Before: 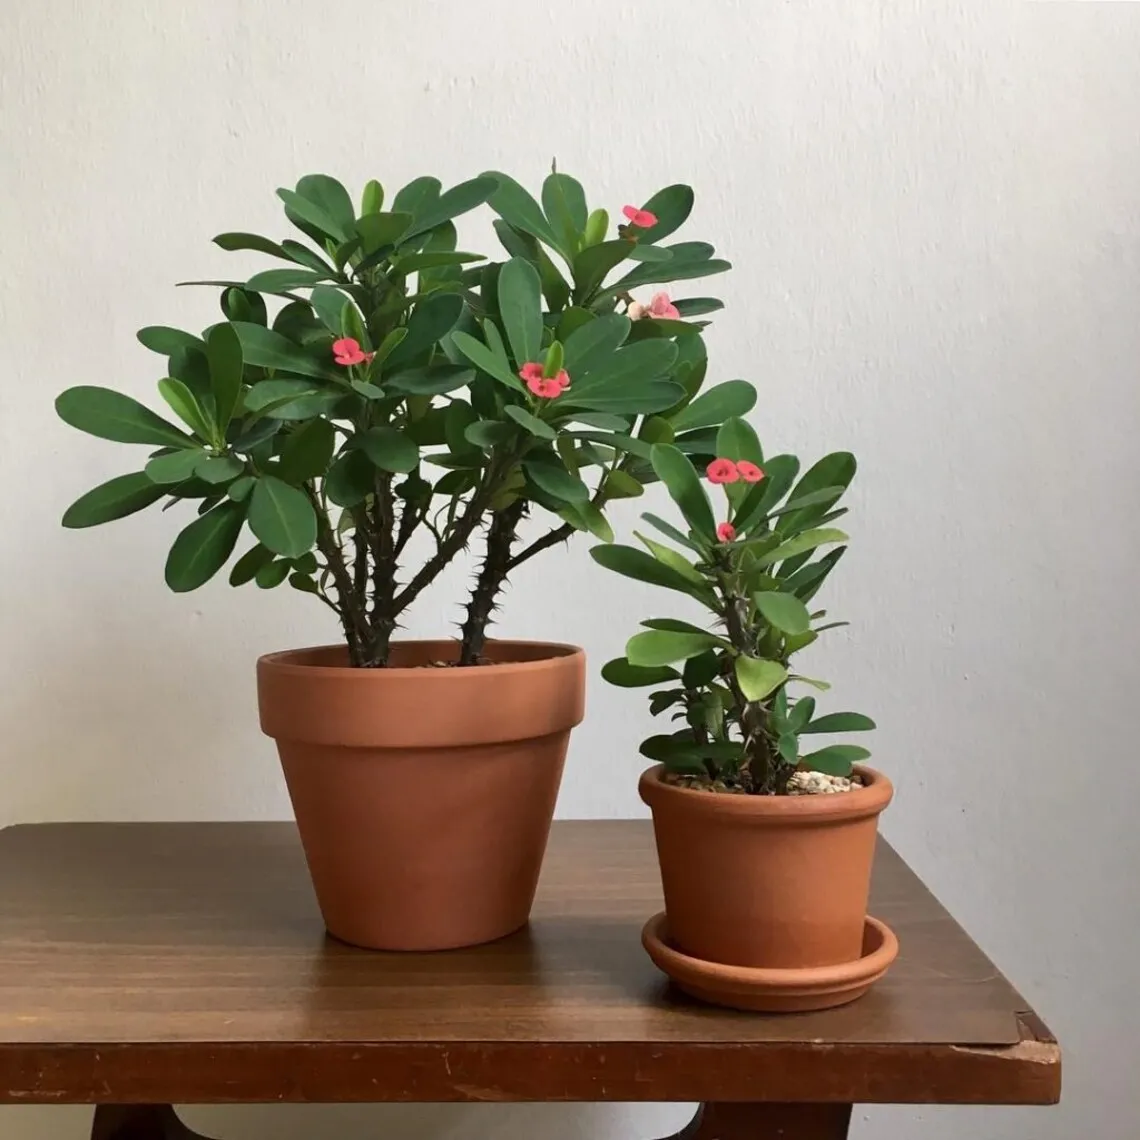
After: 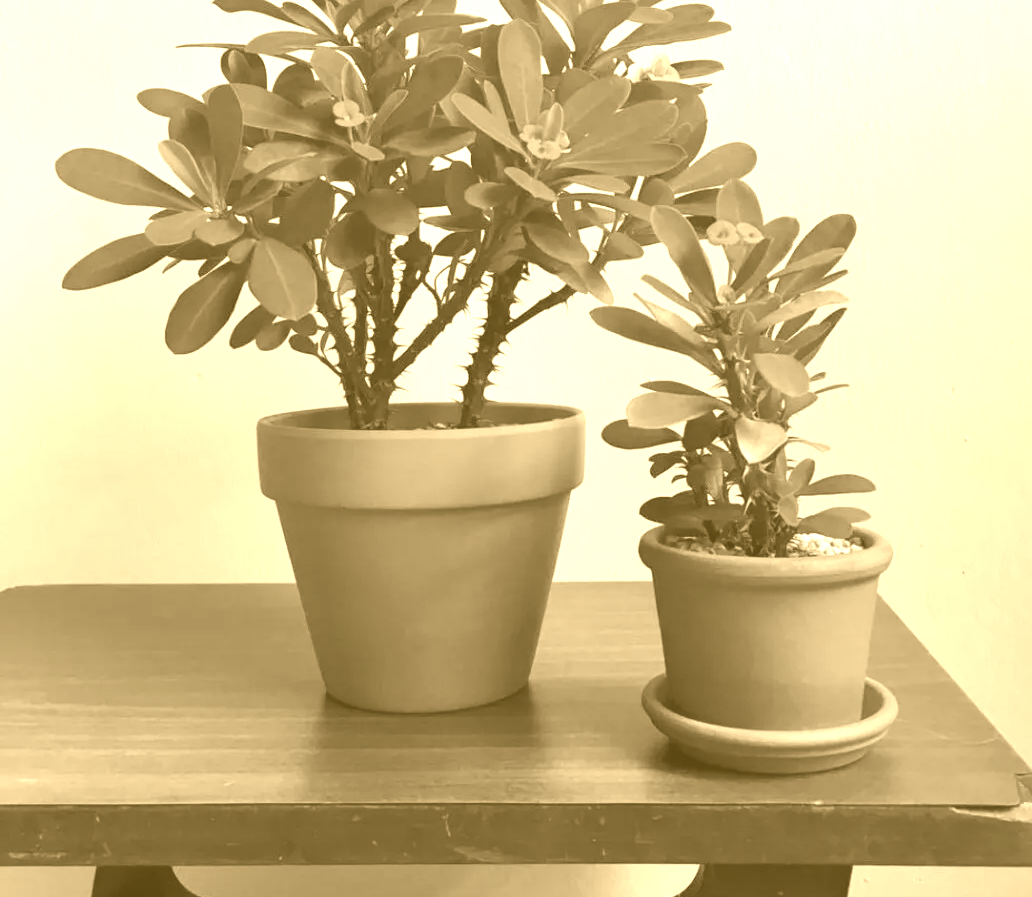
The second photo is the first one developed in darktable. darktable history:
colorize: hue 36°, source mix 100%
crop: top 20.916%, right 9.437%, bottom 0.316%
